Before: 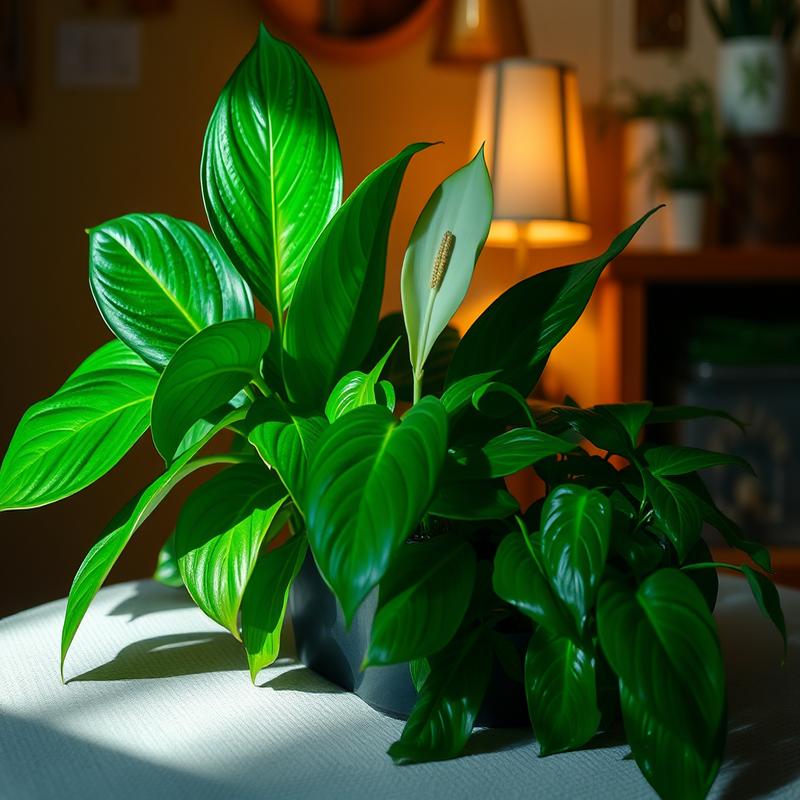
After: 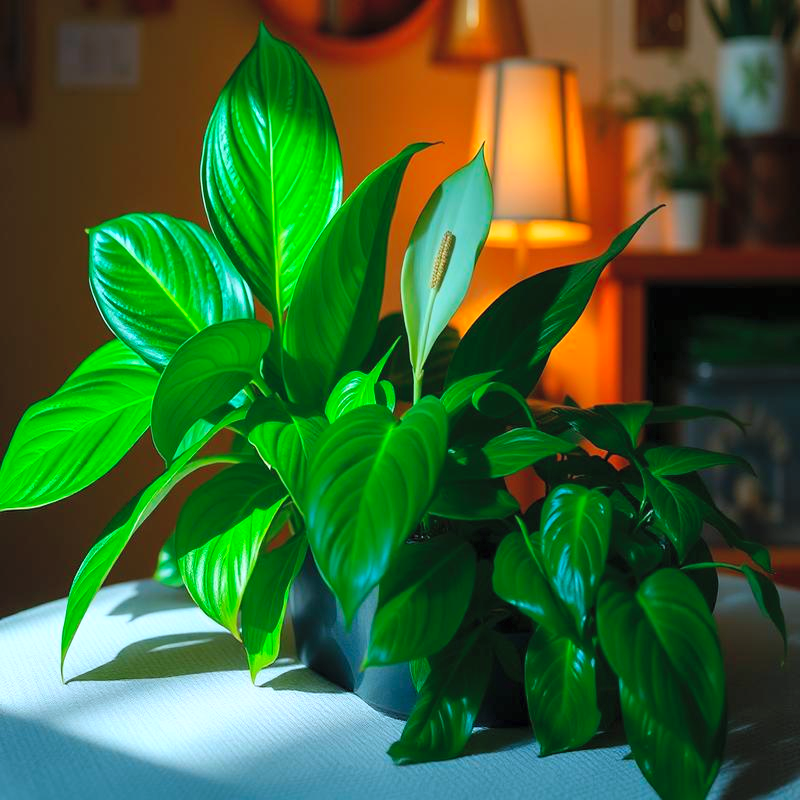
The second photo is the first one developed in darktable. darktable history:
contrast brightness saturation: contrast 0.07, brightness 0.18, saturation 0.4
color correction: highlights a* -2.24, highlights b* -18.1
